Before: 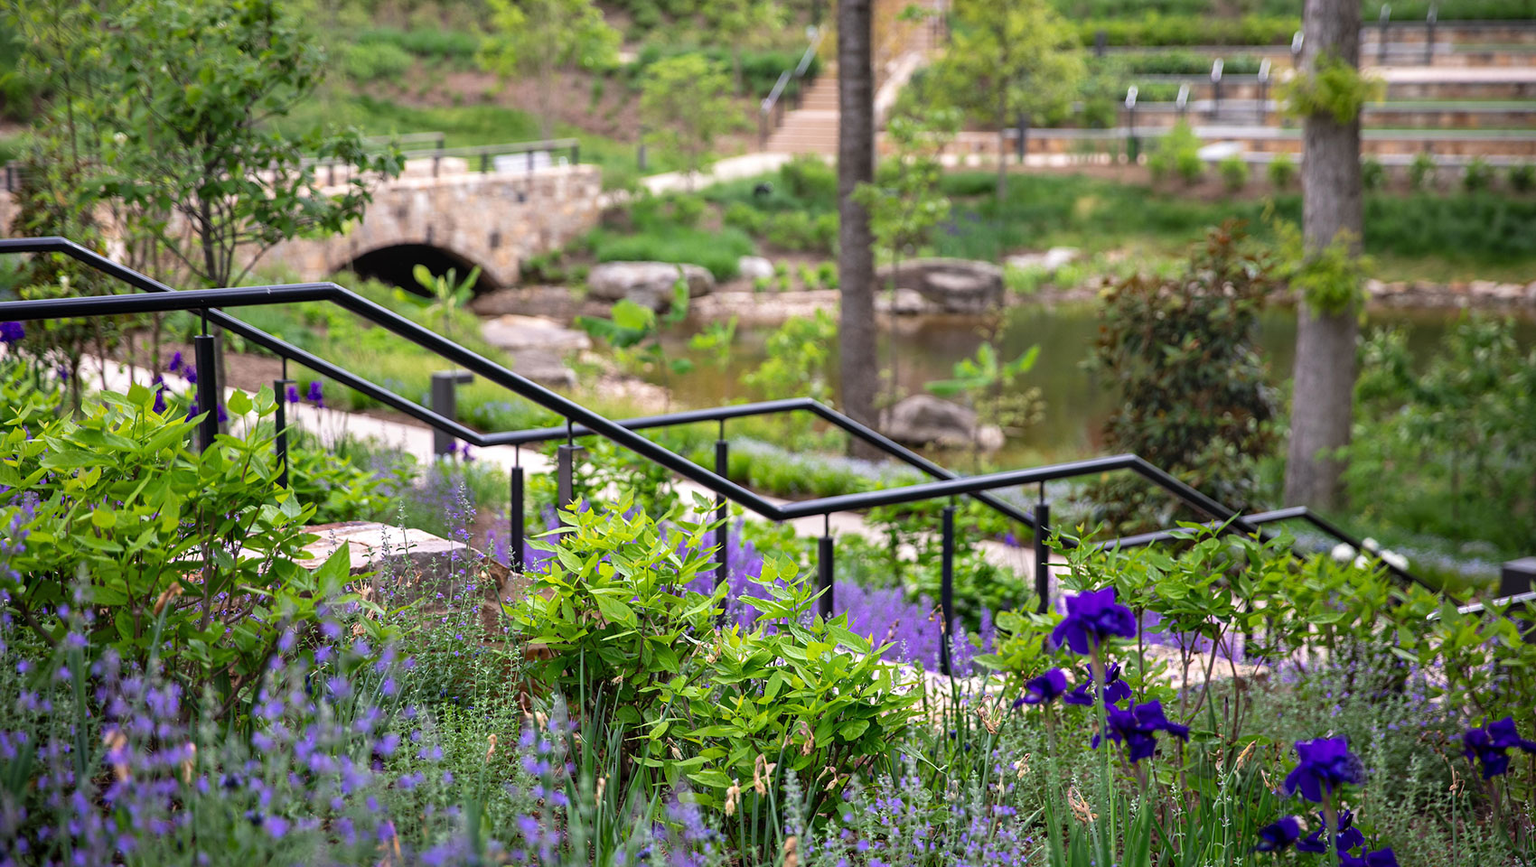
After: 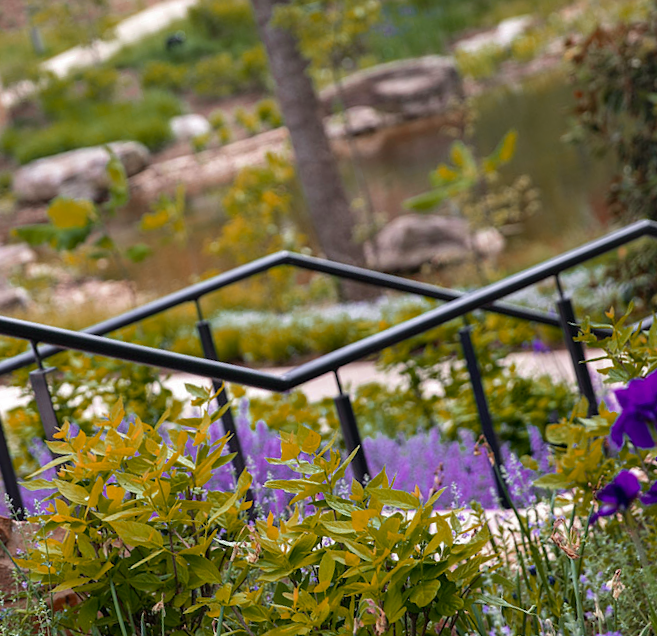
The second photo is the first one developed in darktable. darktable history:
crop: left 33.452%, top 6.025%, right 23.155%
rotate and perspective: rotation -14.8°, crop left 0.1, crop right 0.903, crop top 0.25, crop bottom 0.748
color zones: curves: ch0 [(0, 0.299) (0.25, 0.383) (0.456, 0.352) (0.736, 0.571)]; ch1 [(0, 0.63) (0.151, 0.568) (0.254, 0.416) (0.47, 0.558) (0.732, 0.37) (0.909, 0.492)]; ch2 [(0.004, 0.604) (0.158, 0.443) (0.257, 0.403) (0.761, 0.468)]
